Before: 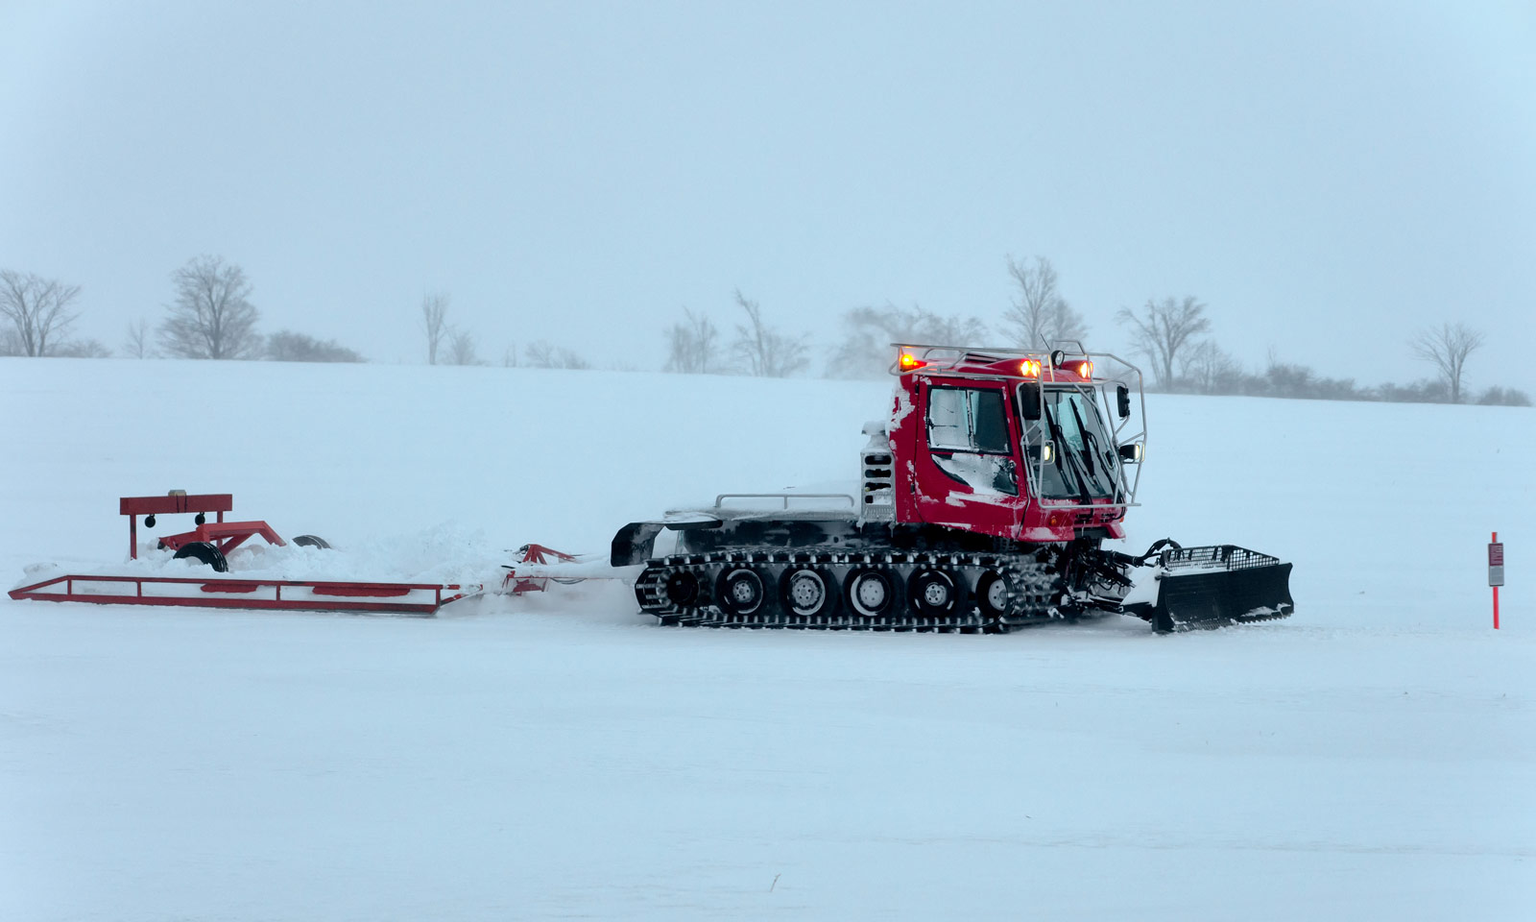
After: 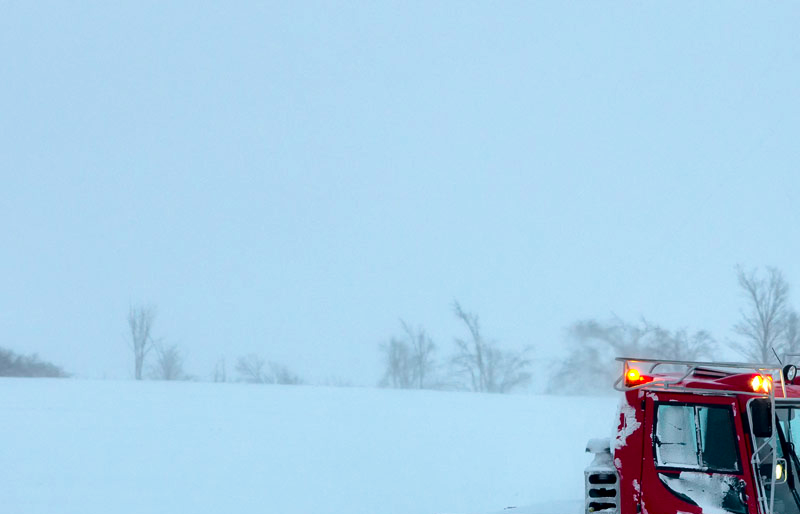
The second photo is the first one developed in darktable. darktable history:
crop: left 19.556%, right 30.401%, bottom 46.458%
contrast brightness saturation: contrast 0.13, brightness -0.05, saturation 0.16
velvia: on, module defaults
